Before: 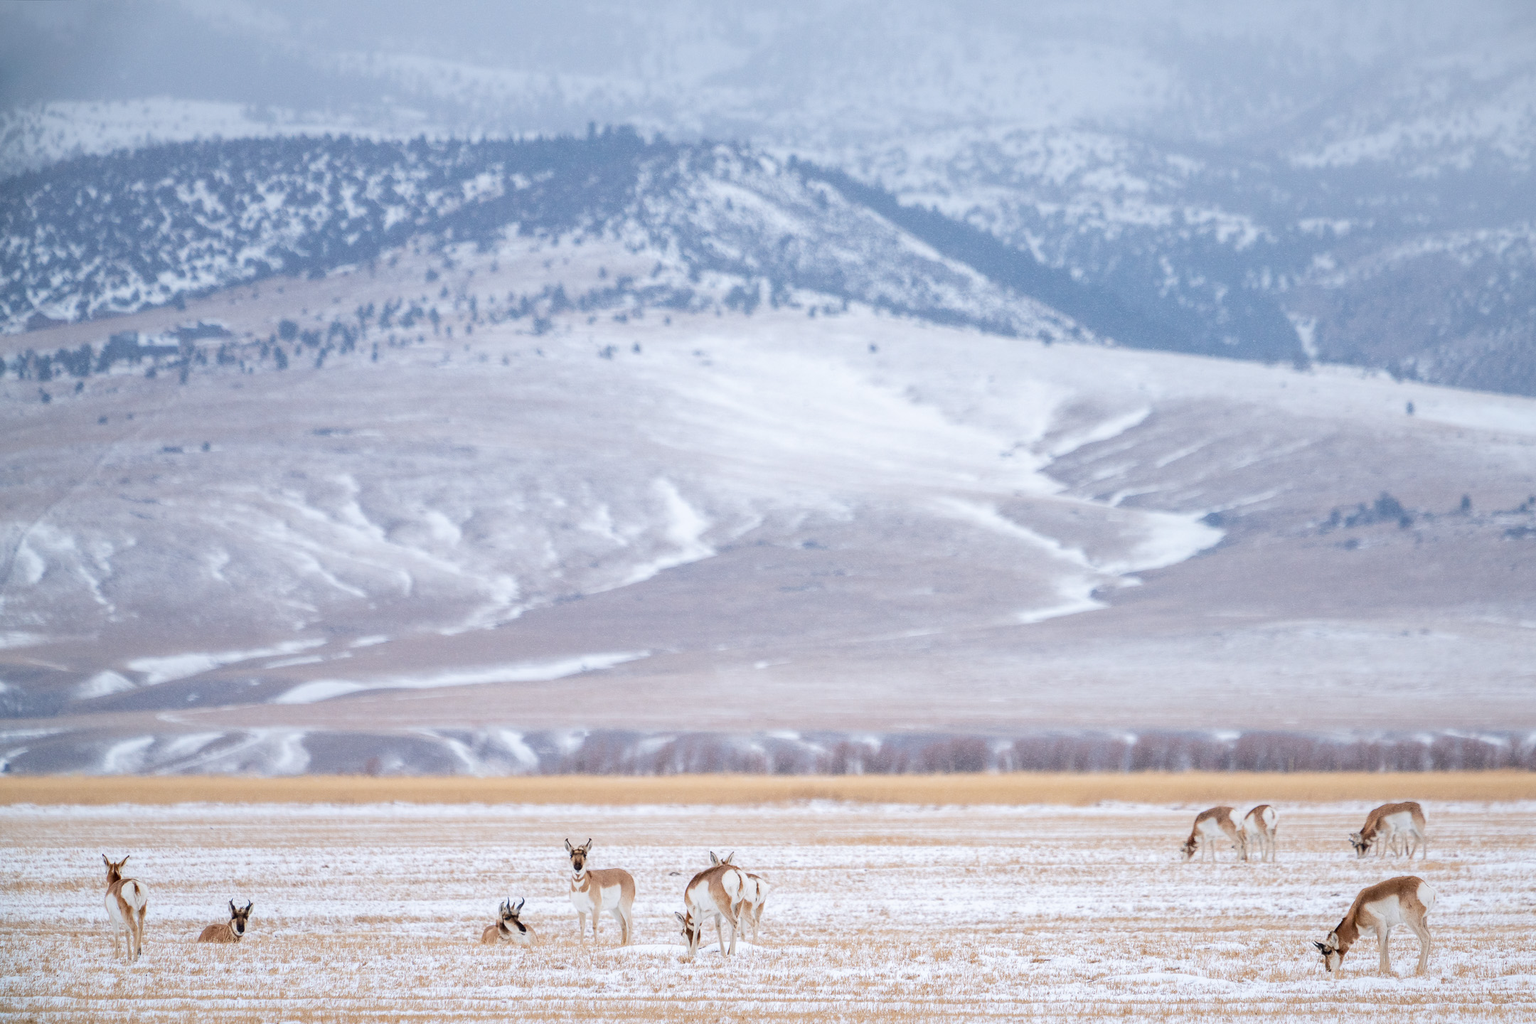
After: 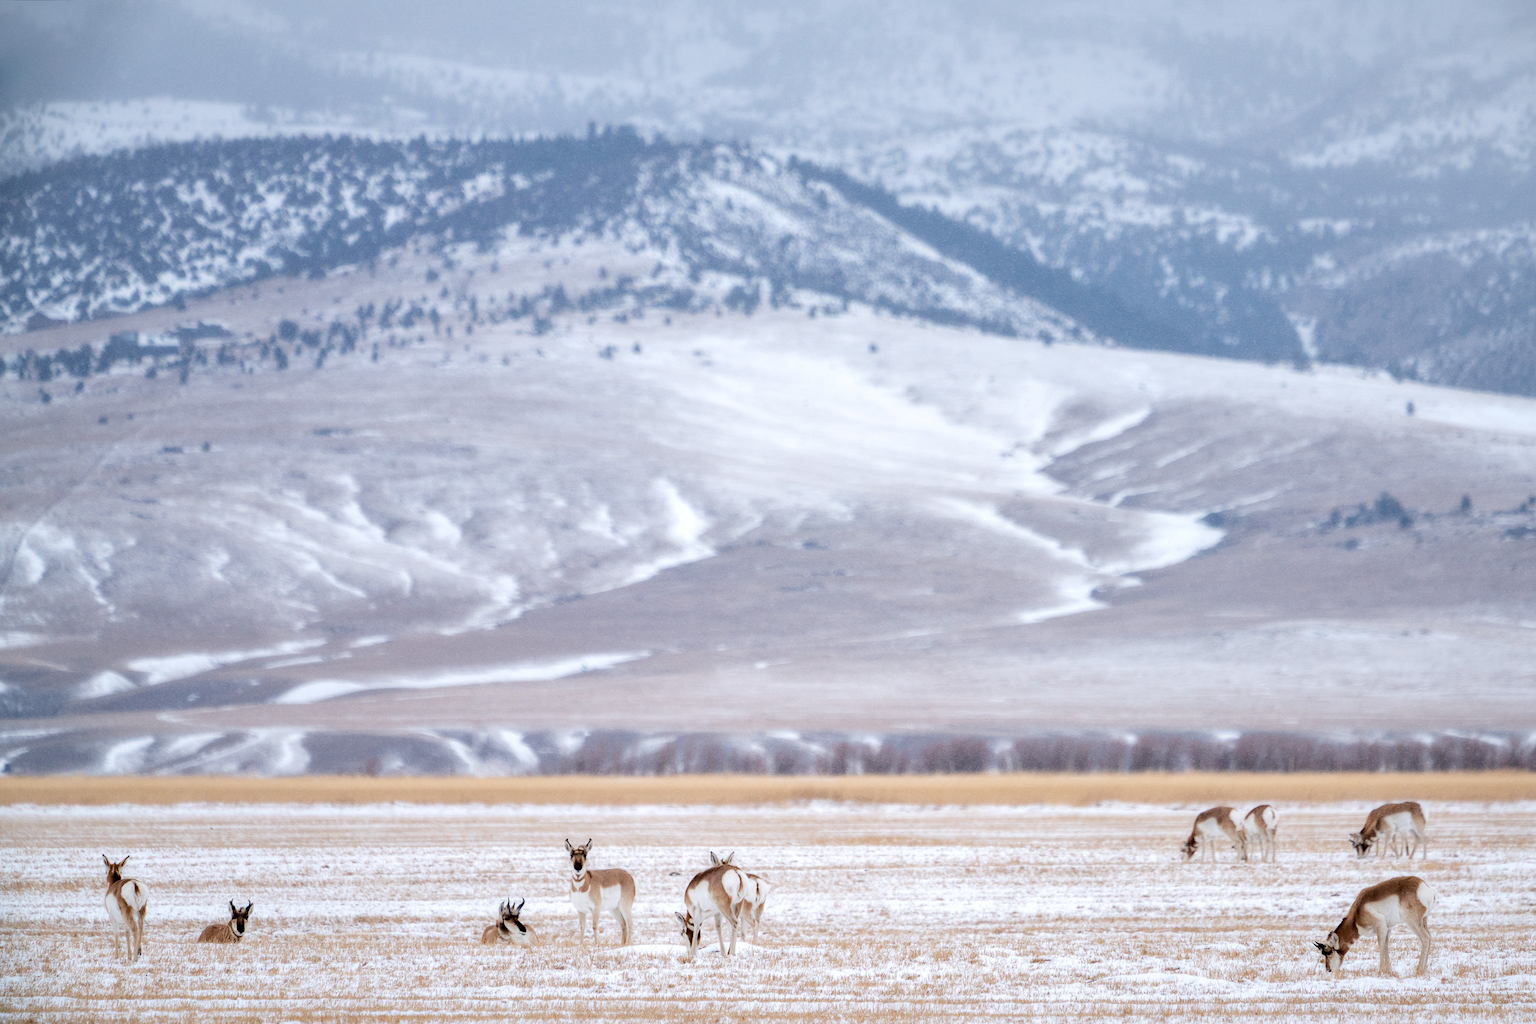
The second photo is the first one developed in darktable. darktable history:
contrast equalizer: y [[0.536, 0.565, 0.581, 0.516, 0.52, 0.491], [0.5 ×6], [0.5 ×6], [0 ×6], [0 ×6]]
